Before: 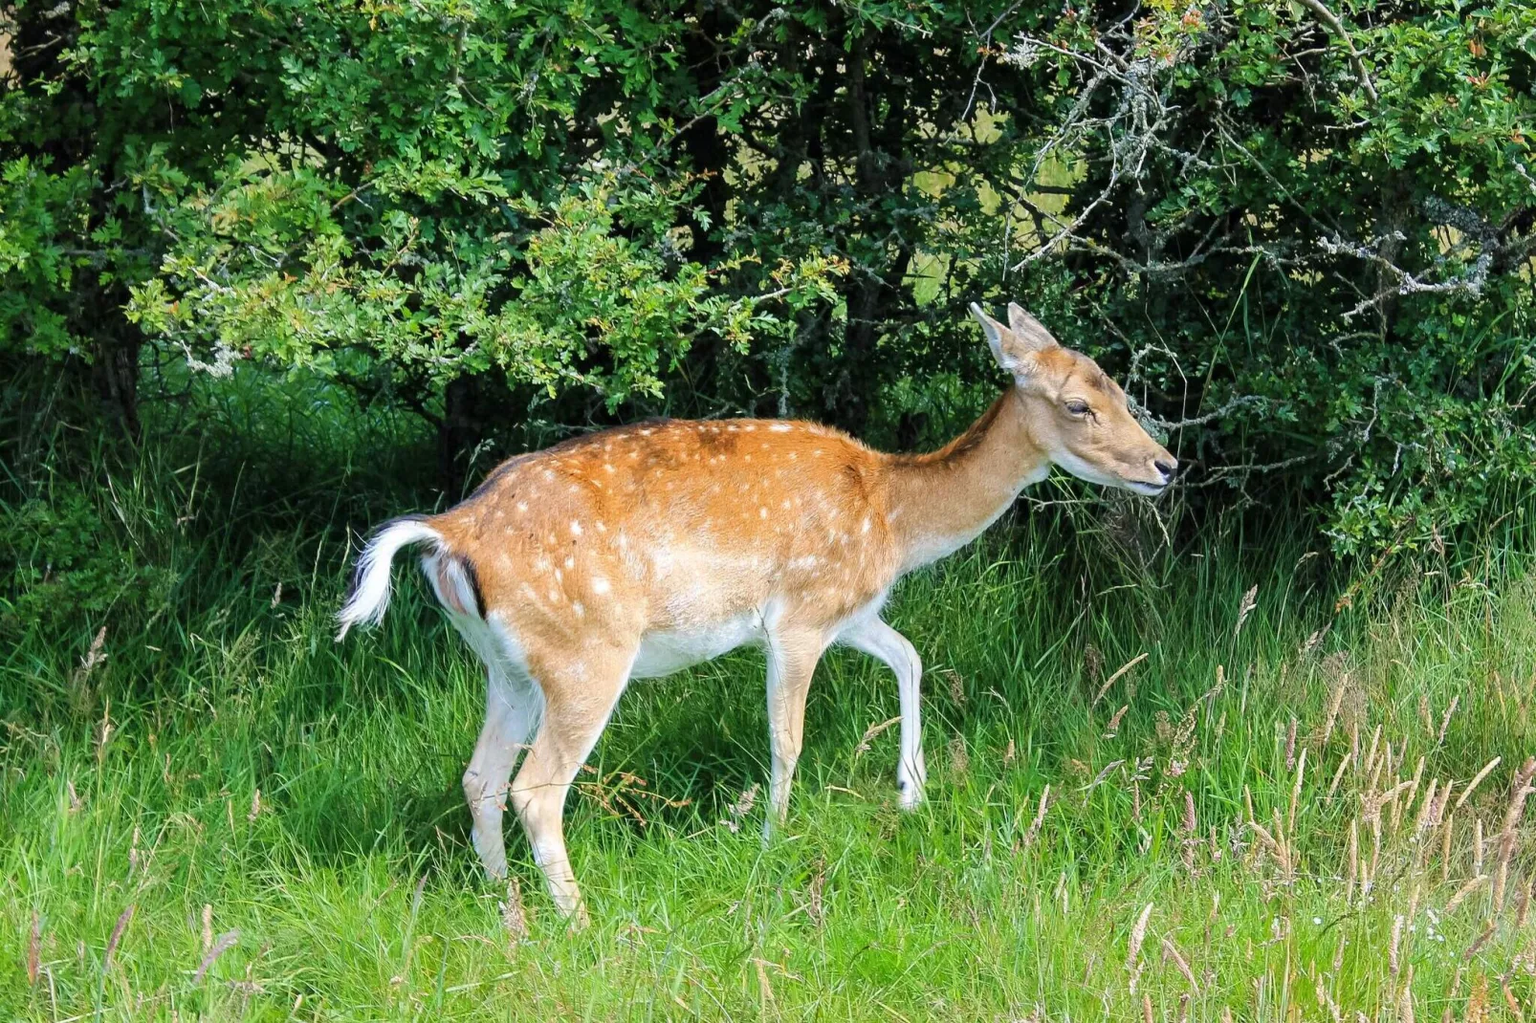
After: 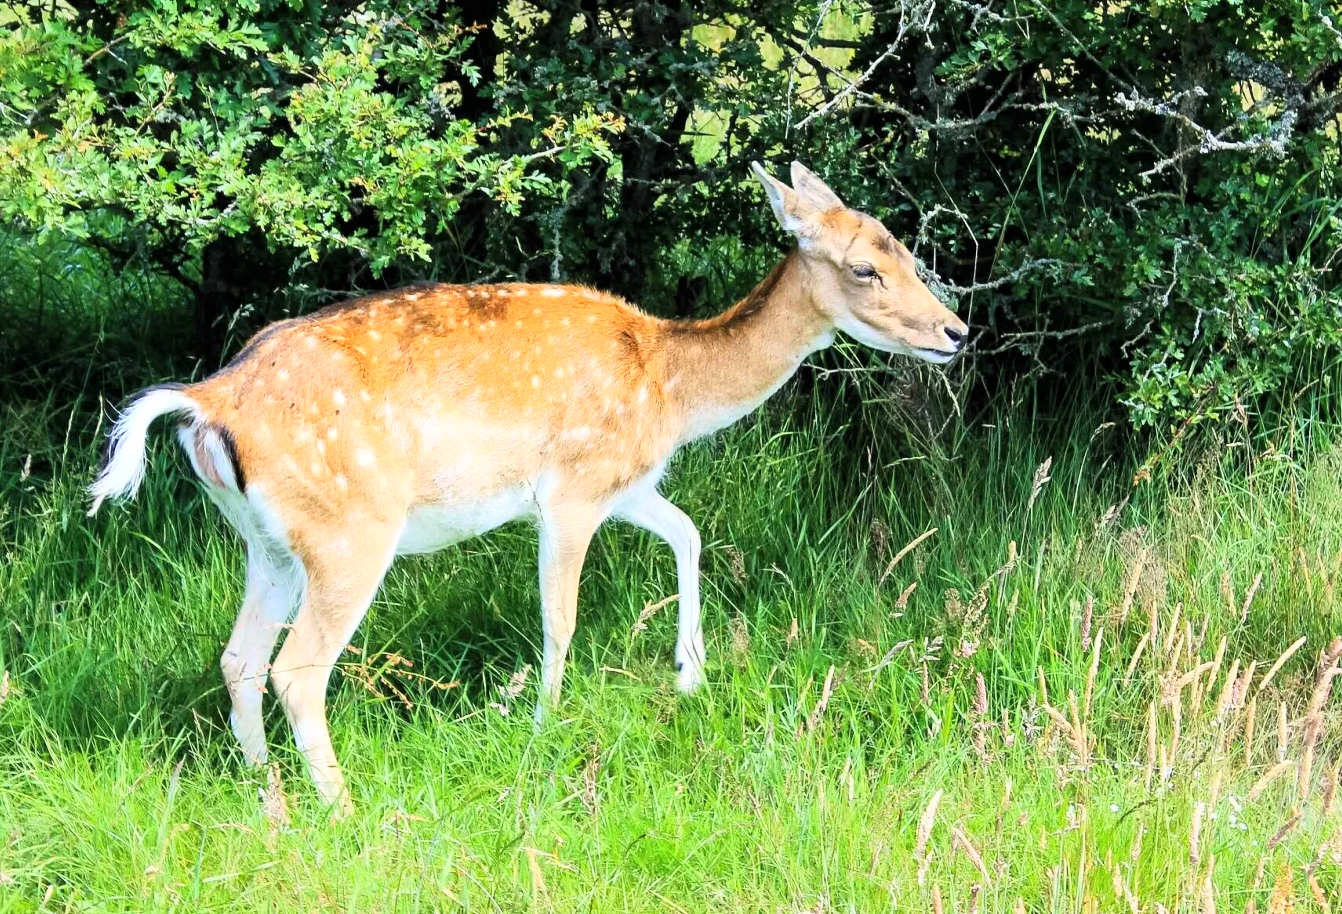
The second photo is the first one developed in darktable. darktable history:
base curve: curves: ch0 [(0, 0) (0.005, 0.002) (0.193, 0.295) (0.399, 0.664) (0.75, 0.928) (1, 1)]
crop: left 16.416%, top 14.492%
